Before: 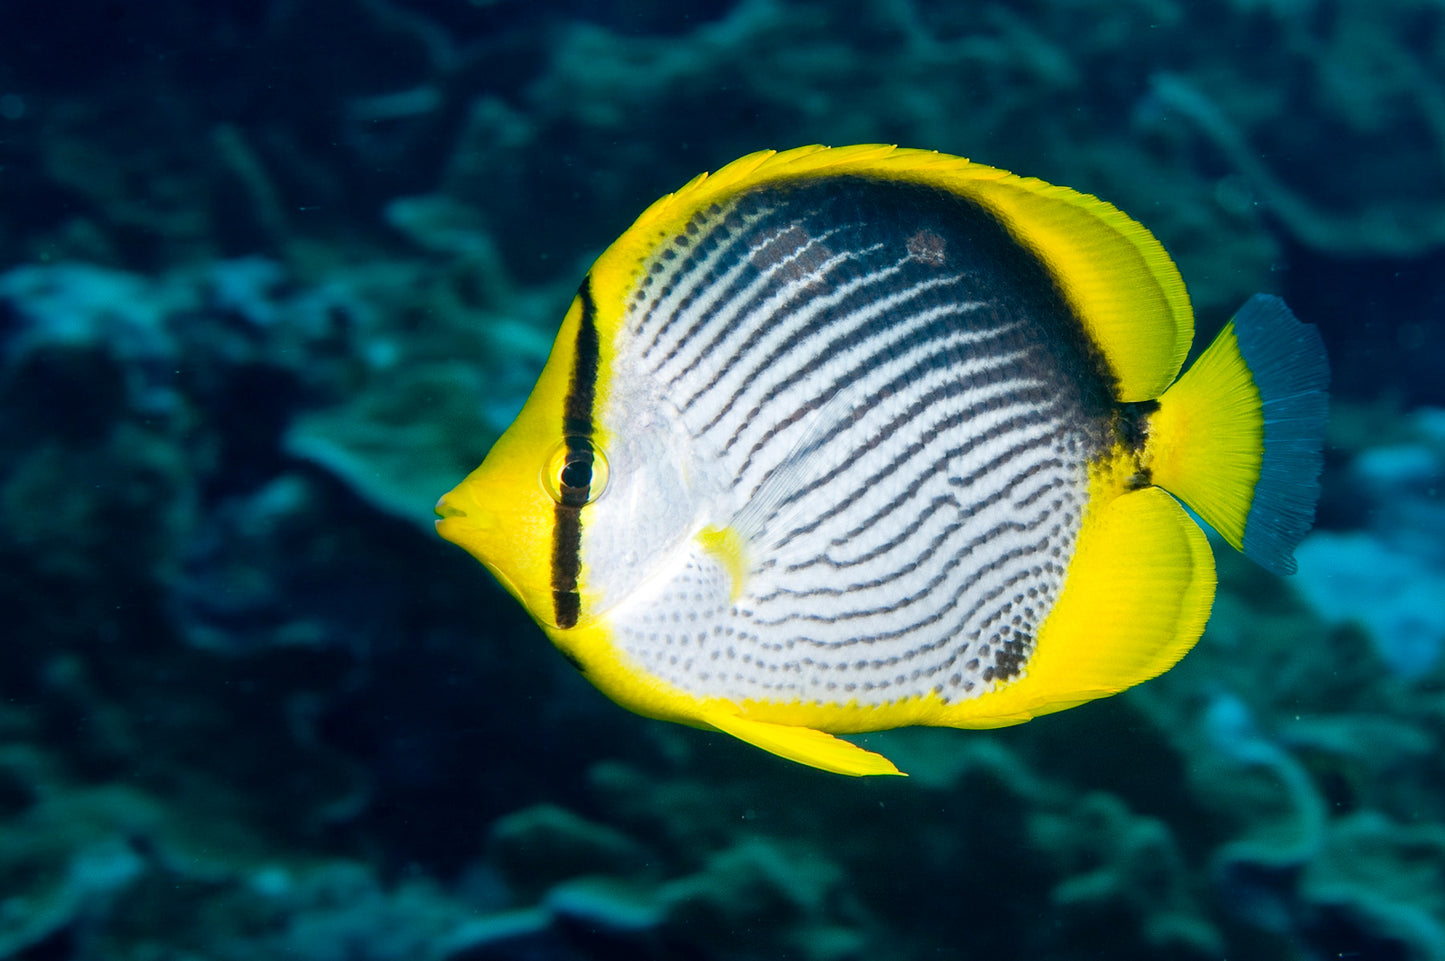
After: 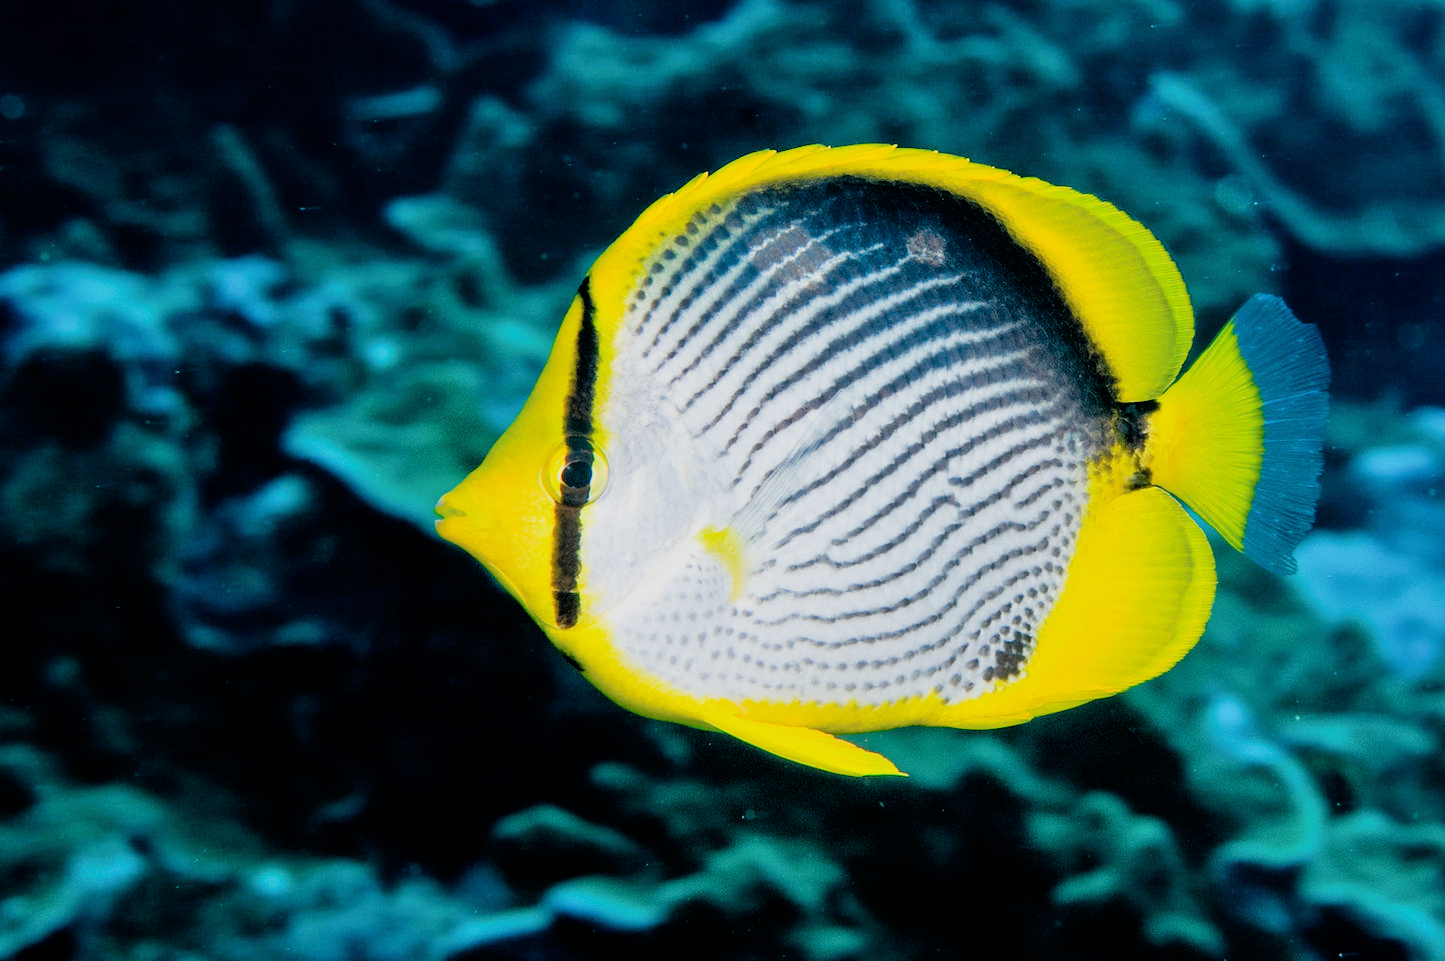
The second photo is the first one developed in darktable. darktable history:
filmic rgb: black relative exposure -5 EV, hardness 2.88, contrast 1.3, highlights saturation mix -30%
tone equalizer: -7 EV 0.15 EV, -6 EV 0.6 EV, -5 EV 1.15 EV, -4 EV 1.33 EV, -3 EV 1.15 EV, -2 EV 0.6 EV, -1 EV 0.15 EV, mask exposure compensation -0.5 EV
